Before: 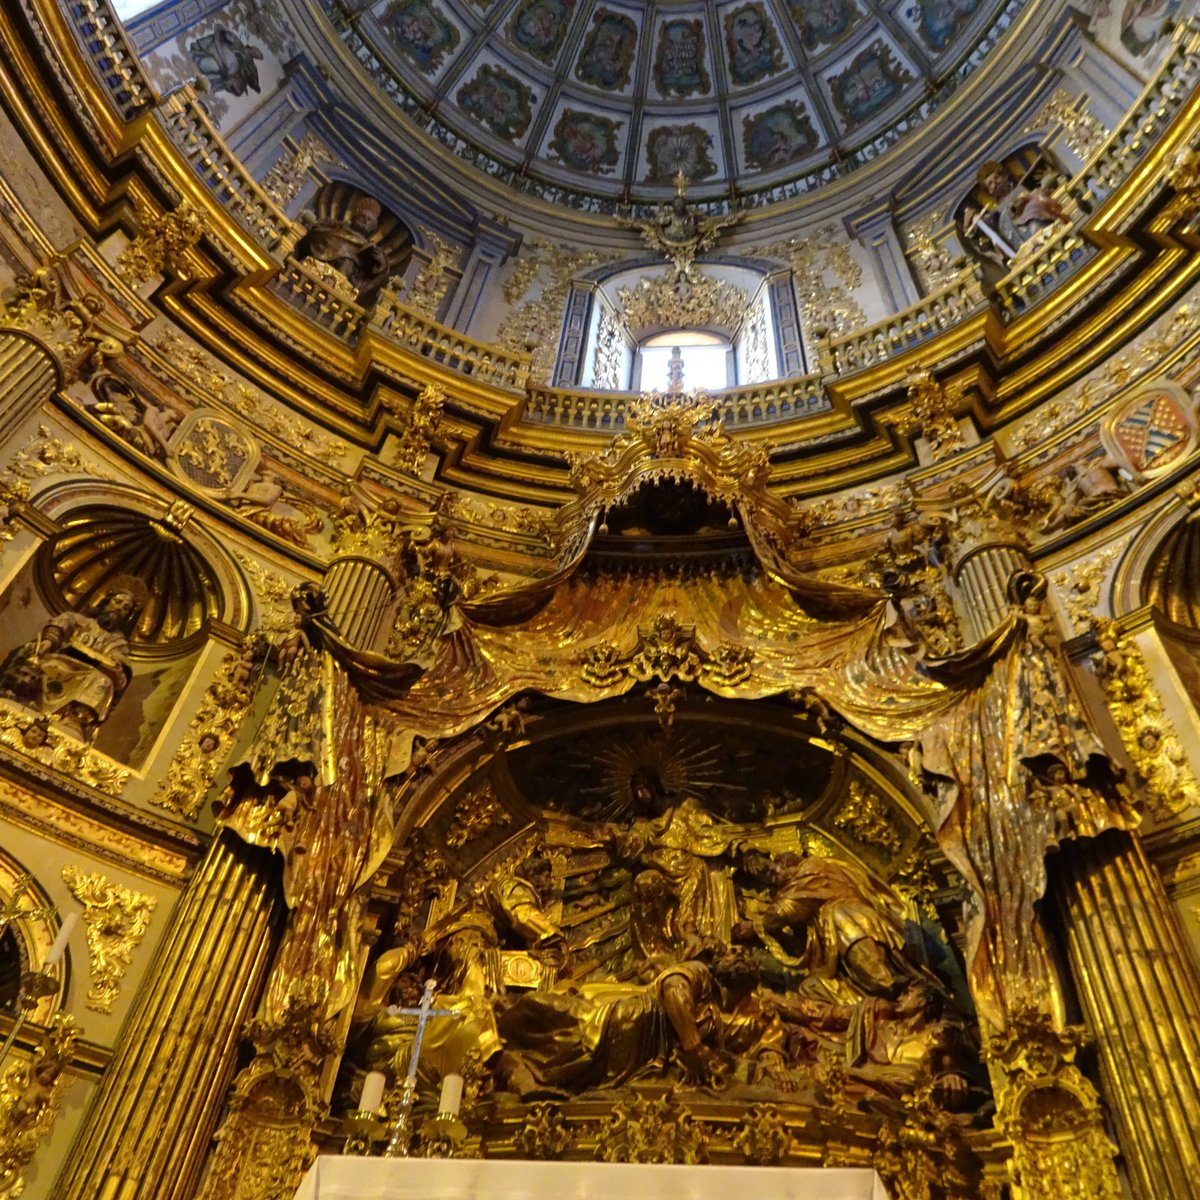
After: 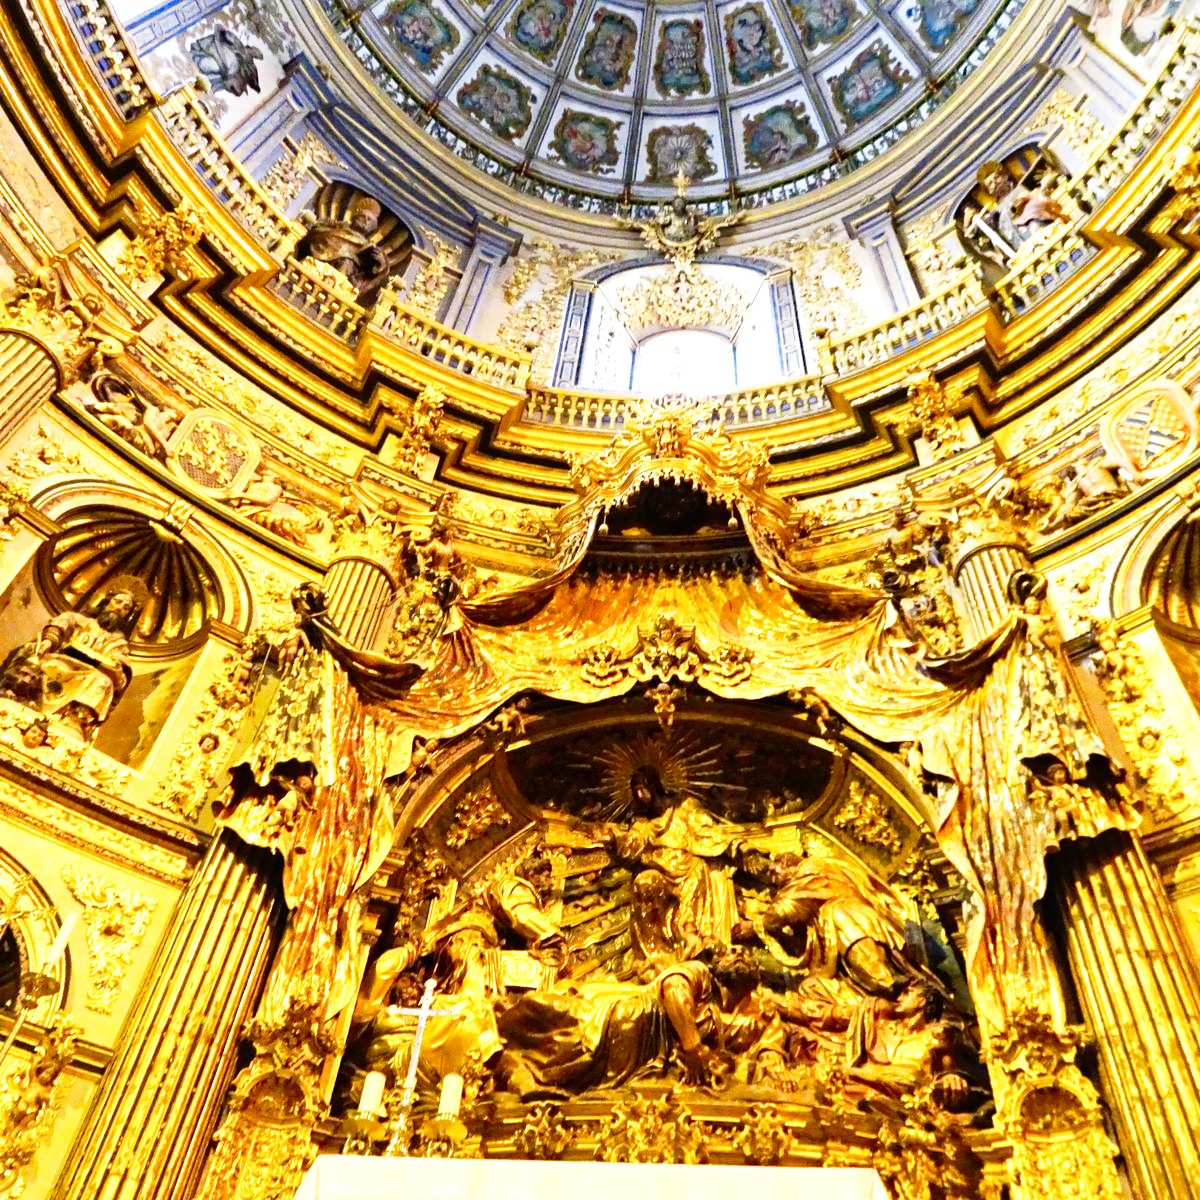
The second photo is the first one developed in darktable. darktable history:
base curve: curves: ch0 [(0, 0) (0.012, 0.01) (0.073, 0.168) (0.31, 0.711) (0.645, 0.957) (1, 1)], preserve colors none
exposure: black level correction 0, exposure 1 EV, compensate exposure bias true, compensate highlight preservation false
local contrast: mode bilateral grid, contrast 20, coarseness 50, detail 120%, midtone range 0.2
haze removal: compatibility mode true, adaptive false
